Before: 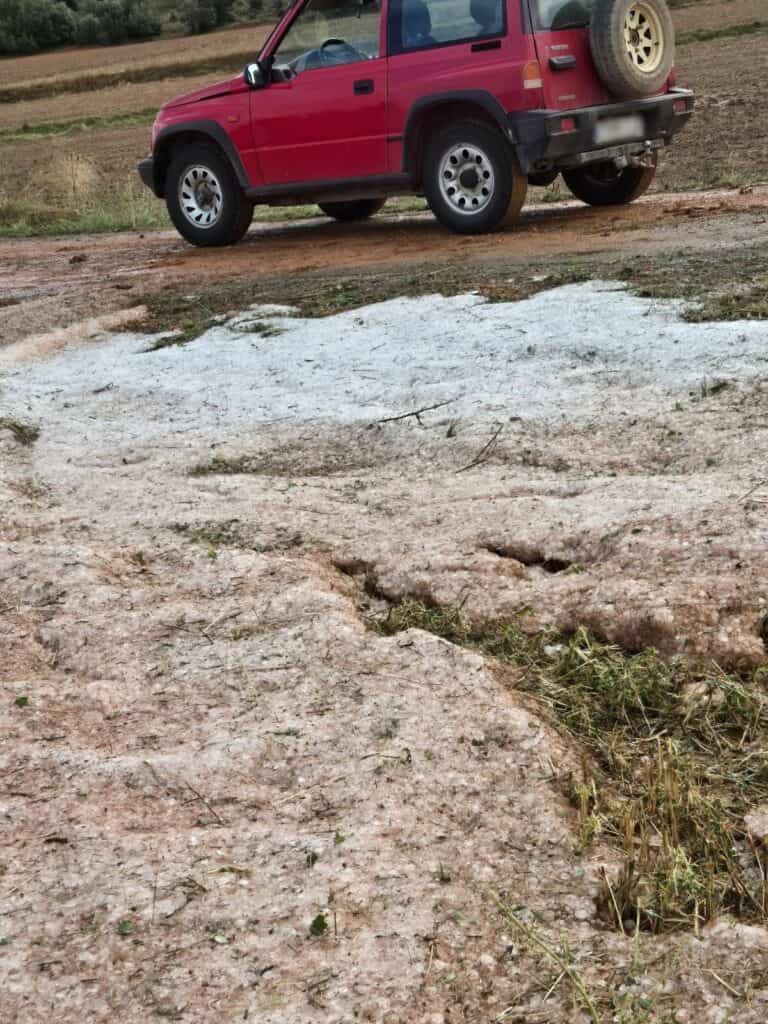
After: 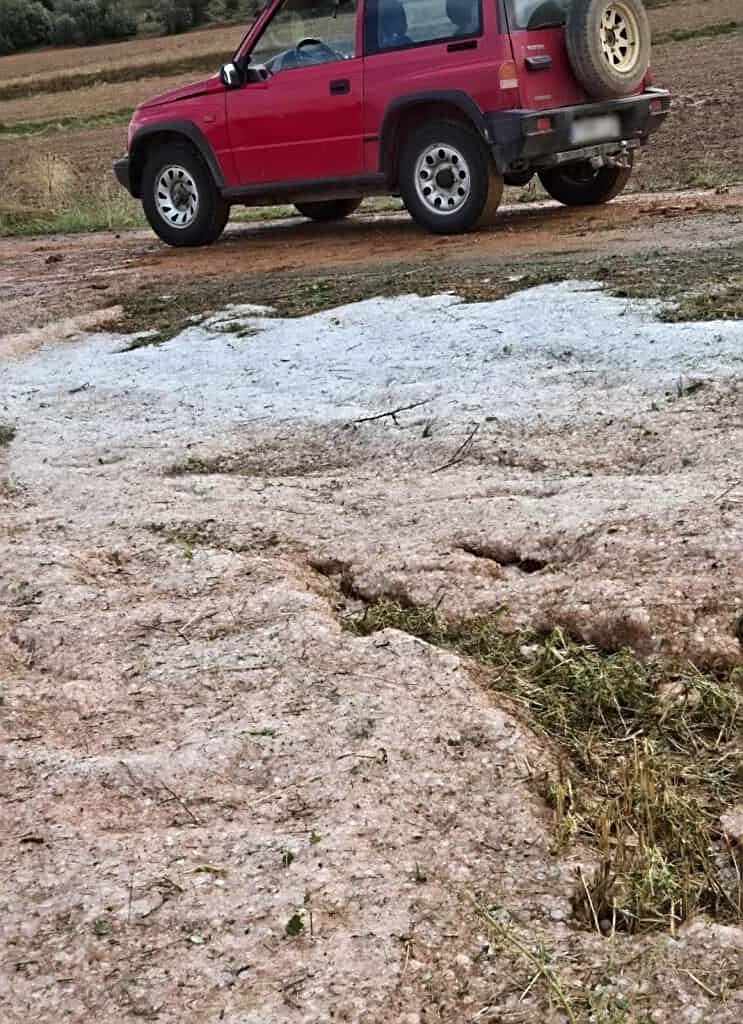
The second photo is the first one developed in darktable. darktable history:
sharpen: on, module defaults
white balance: red 1.004, blue 1.024
crop and rotate: left 3.238%
